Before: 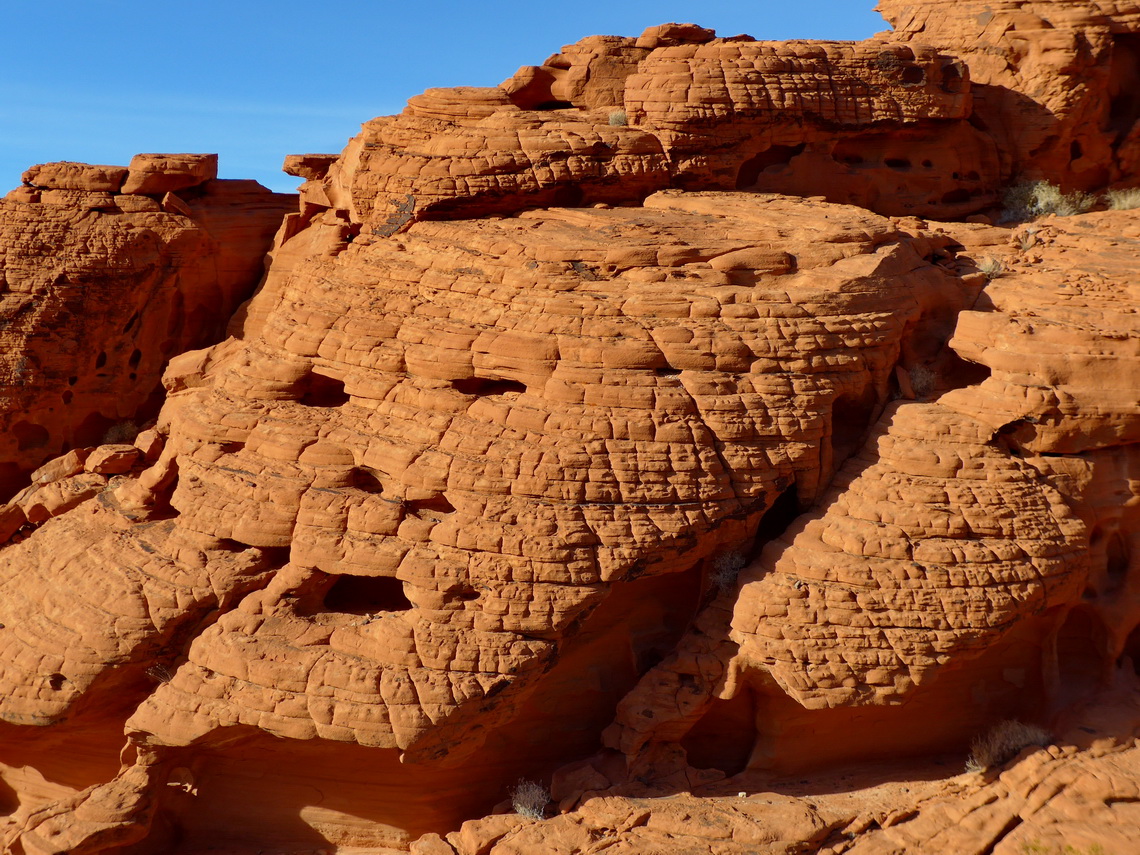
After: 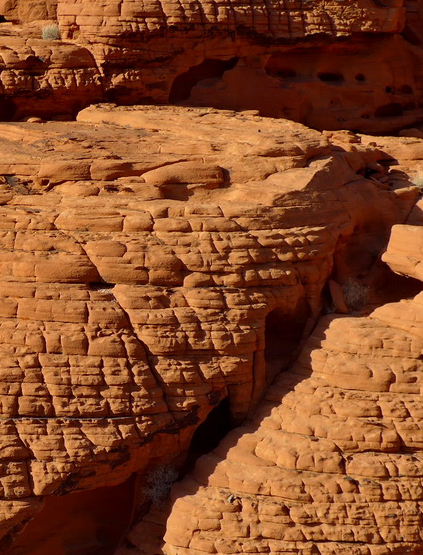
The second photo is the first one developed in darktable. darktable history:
crop and rotate: left 49.755%, top 10.107%, right 13.087%, bottom 24.873%
